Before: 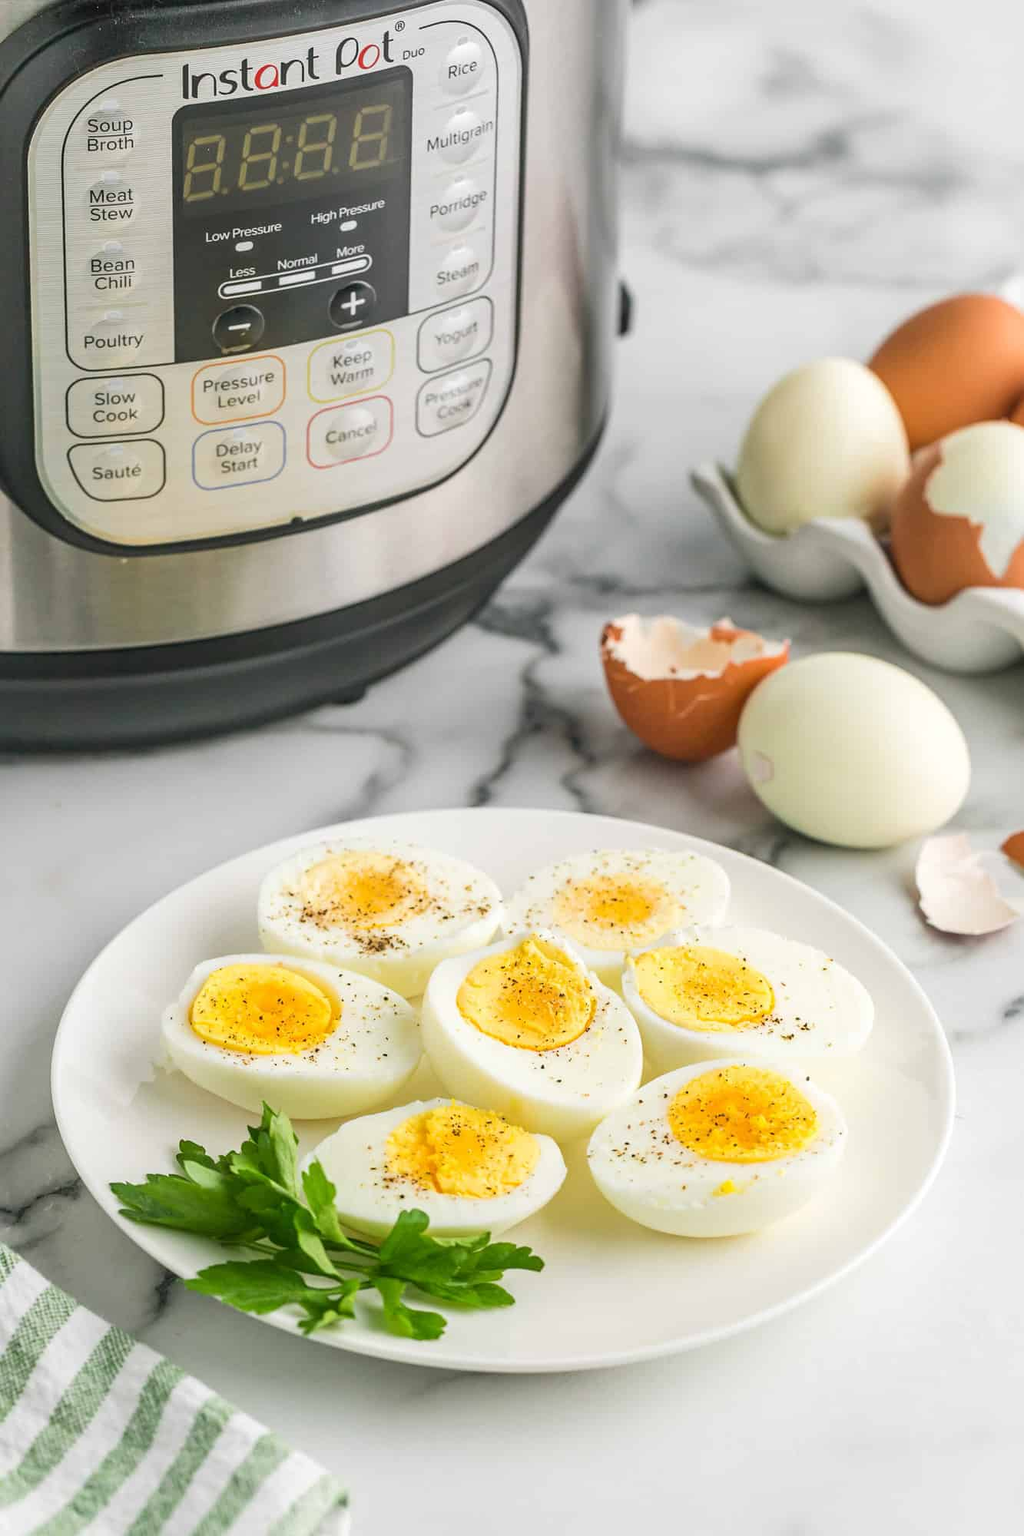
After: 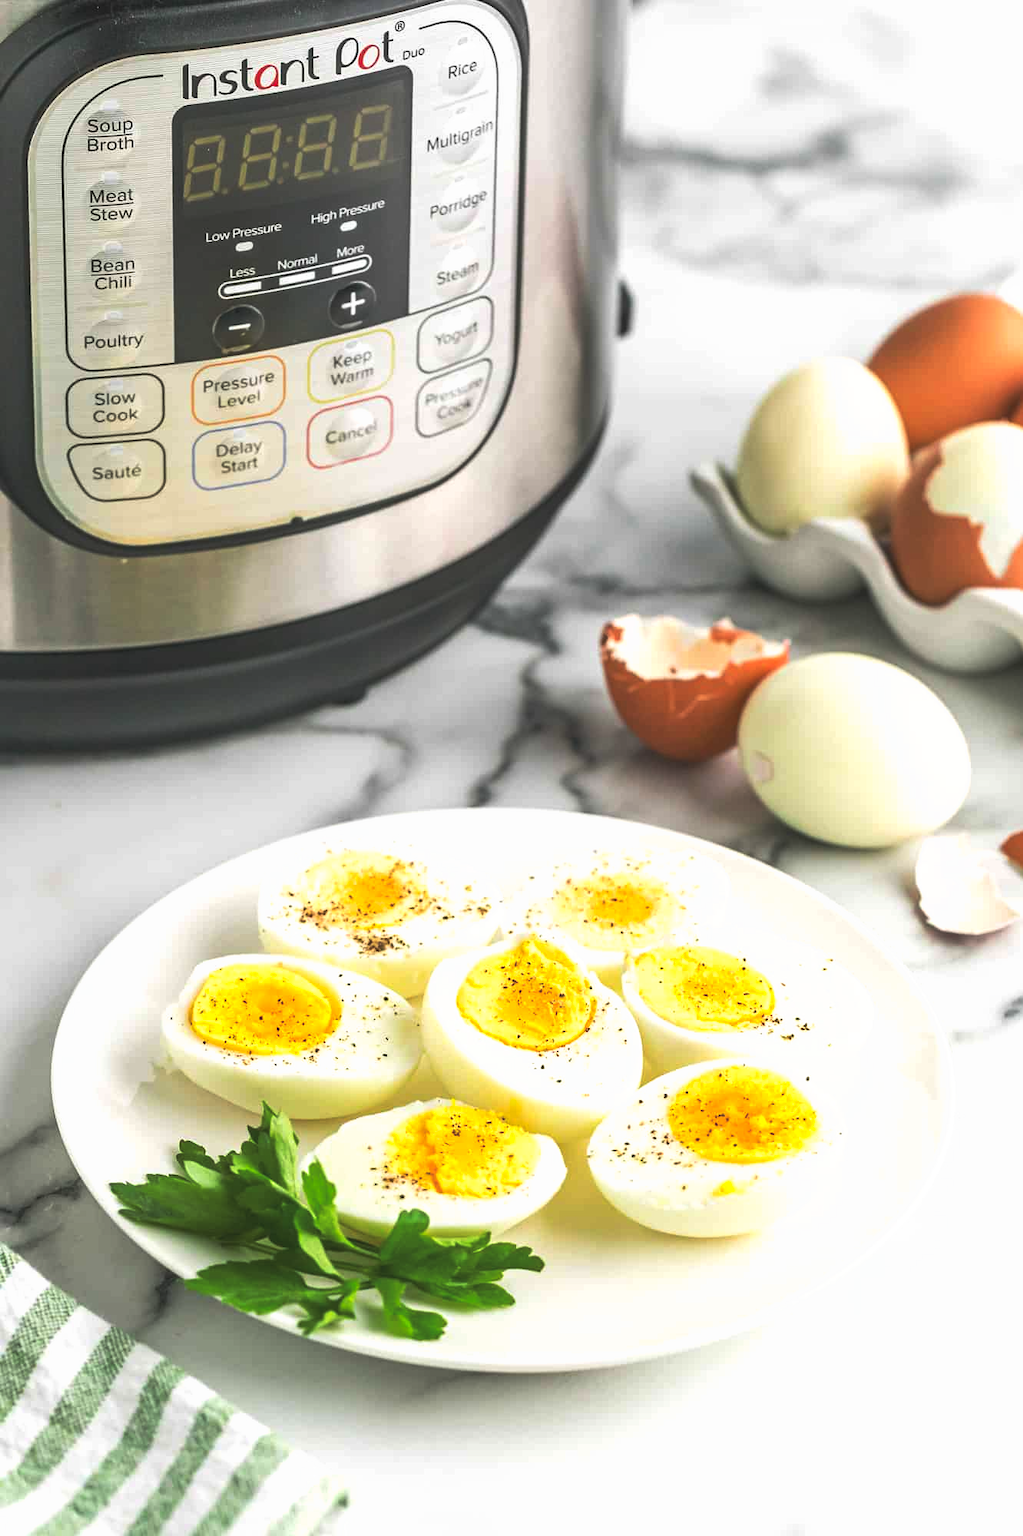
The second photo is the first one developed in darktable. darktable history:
tone curve: curves: ch0 [(0, 0.081) (0.483, 0.453) (0.881, 0.992)], preserve colors none
